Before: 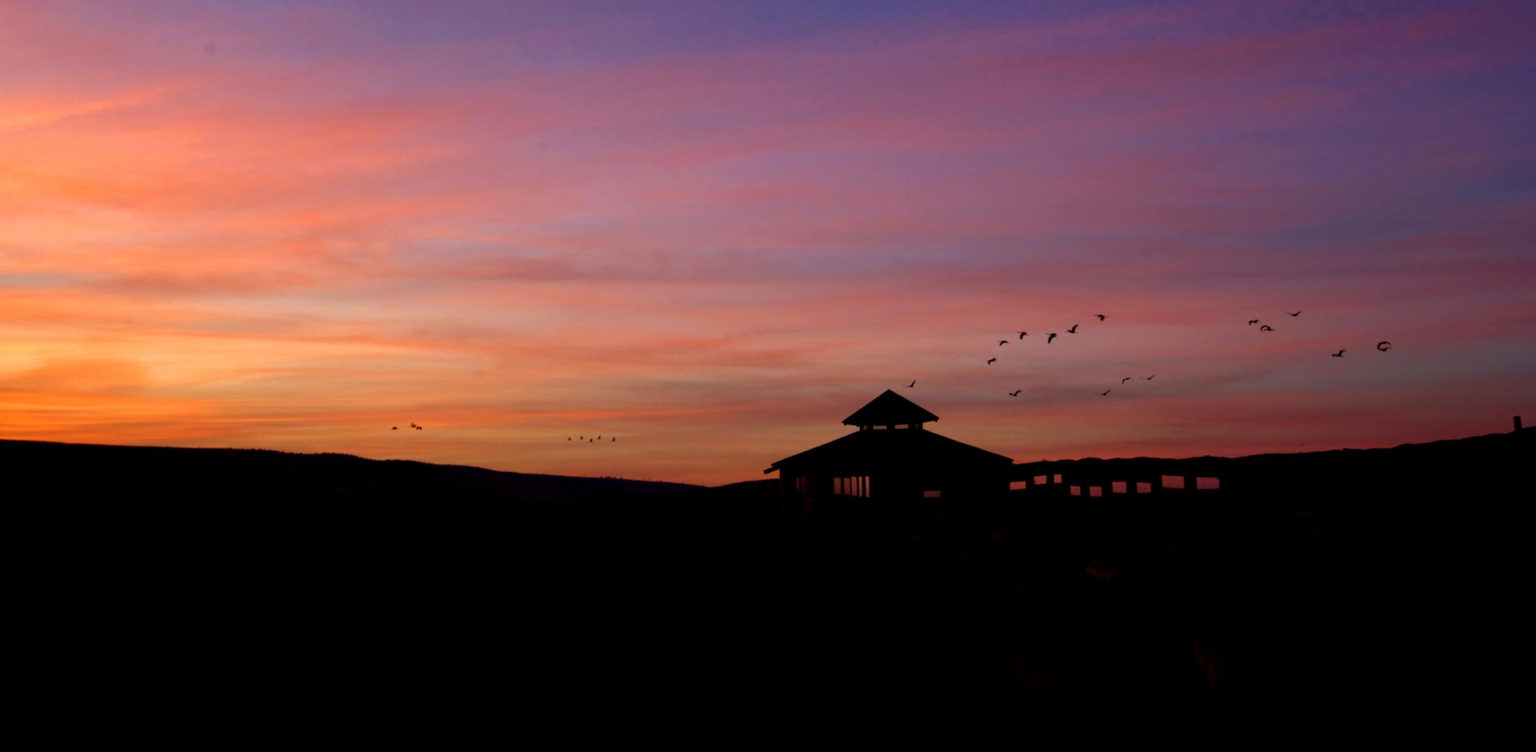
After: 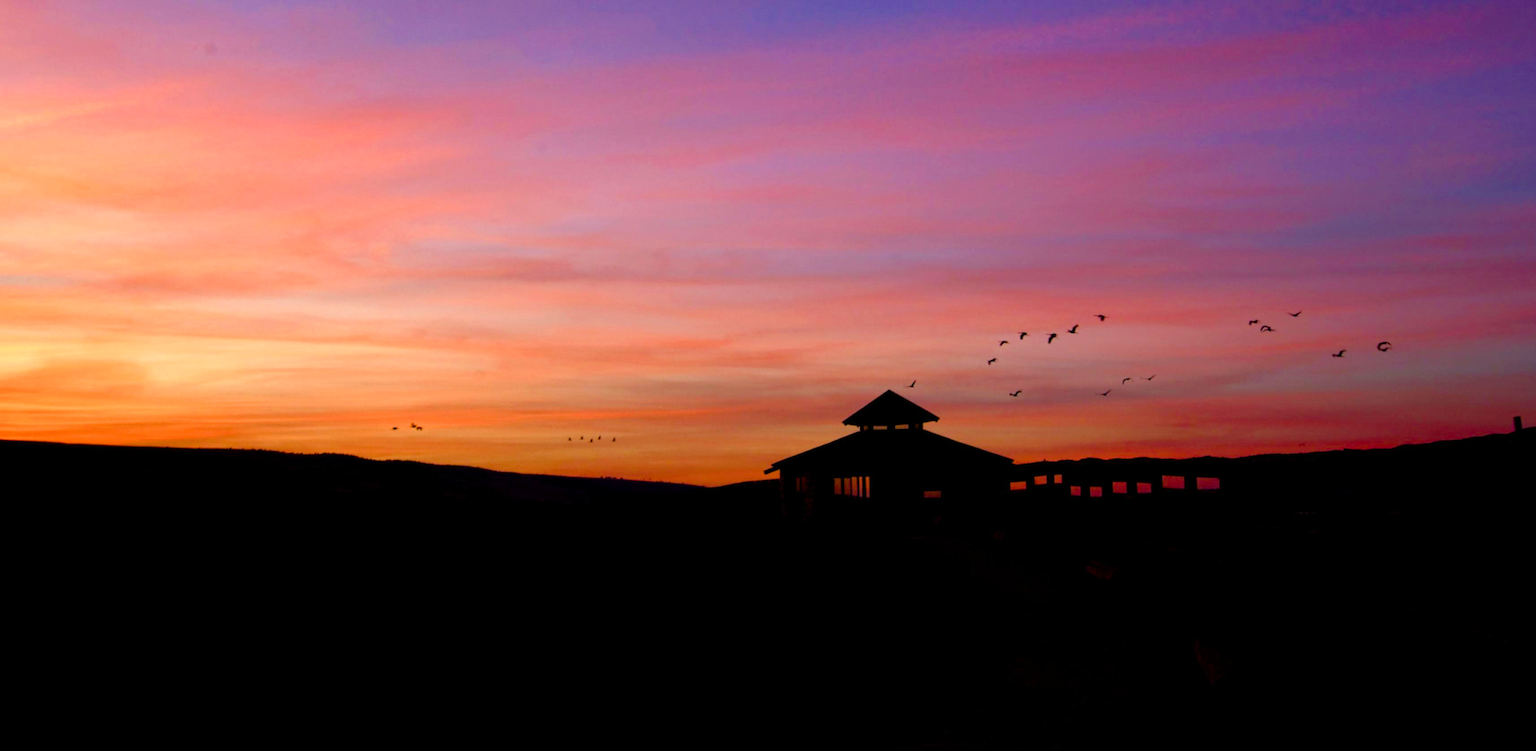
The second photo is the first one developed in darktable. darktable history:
color balance rgb: perceptual saturation grading › global saturation 20%, perceptual saturation grading › highlights -50.344%, perceptual saturation grading › shadows 30.343%, perceptual brilliance grading › global brilliance 10.521%, perceptual brilliance grading › shadows 15.026%, global vibrance 25.329%
